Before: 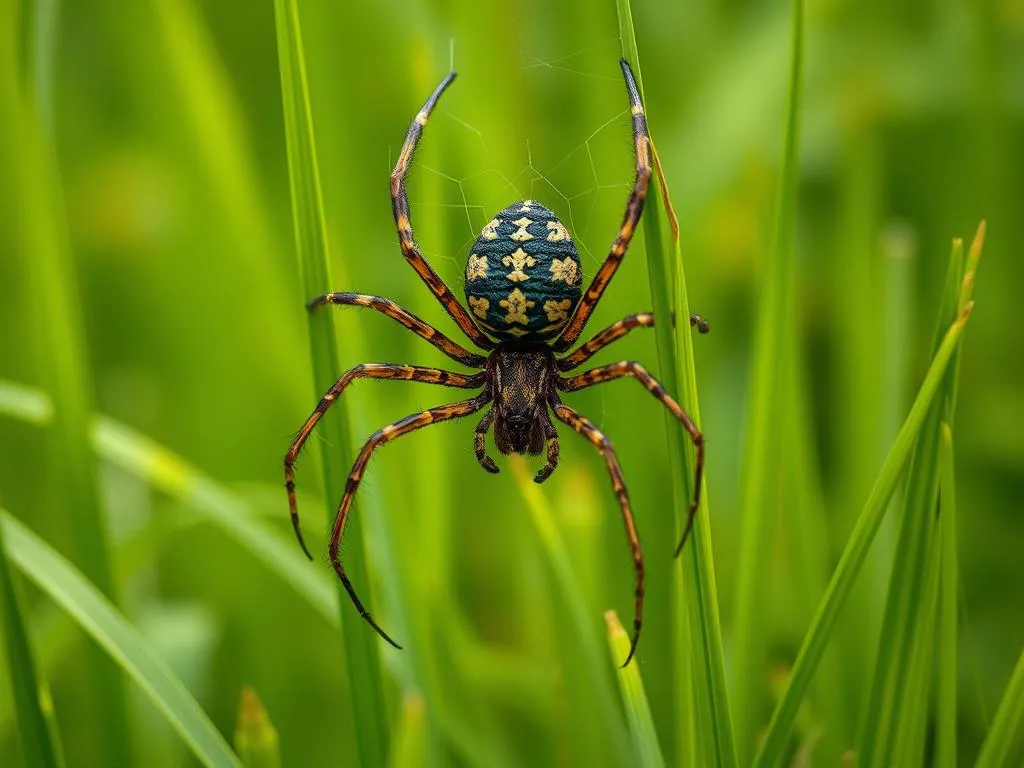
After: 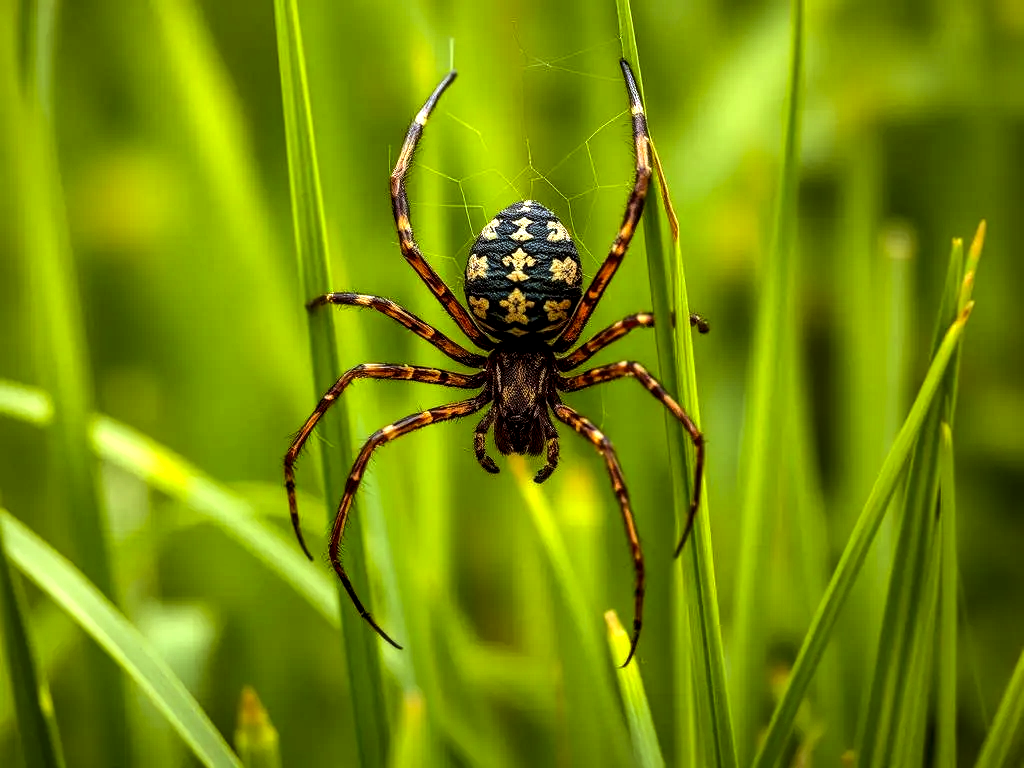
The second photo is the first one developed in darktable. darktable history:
shadows and highlights: shadows 5, soften with gaussian
tone equalizer: -8 EV -0.75 EV, -7 EV -0.7 EV, -6 EV -0.6 EV, -5 EV -0.4 EV, -3 EV 0.4 EV, -2 EV 0.6 EV, -1 EV 0.7 EV, +0 EV 0.75 EV, edges refinement/feathering 500, mask exposure compensation -1.57 EV, preserve details no
local contrast: highlights 83%, shadows 81%
rgb levels: mode RGB, independent channels, levels [[0, 0.5, 1], [0, 0.521, 1], [0, 0.536, 1]]
